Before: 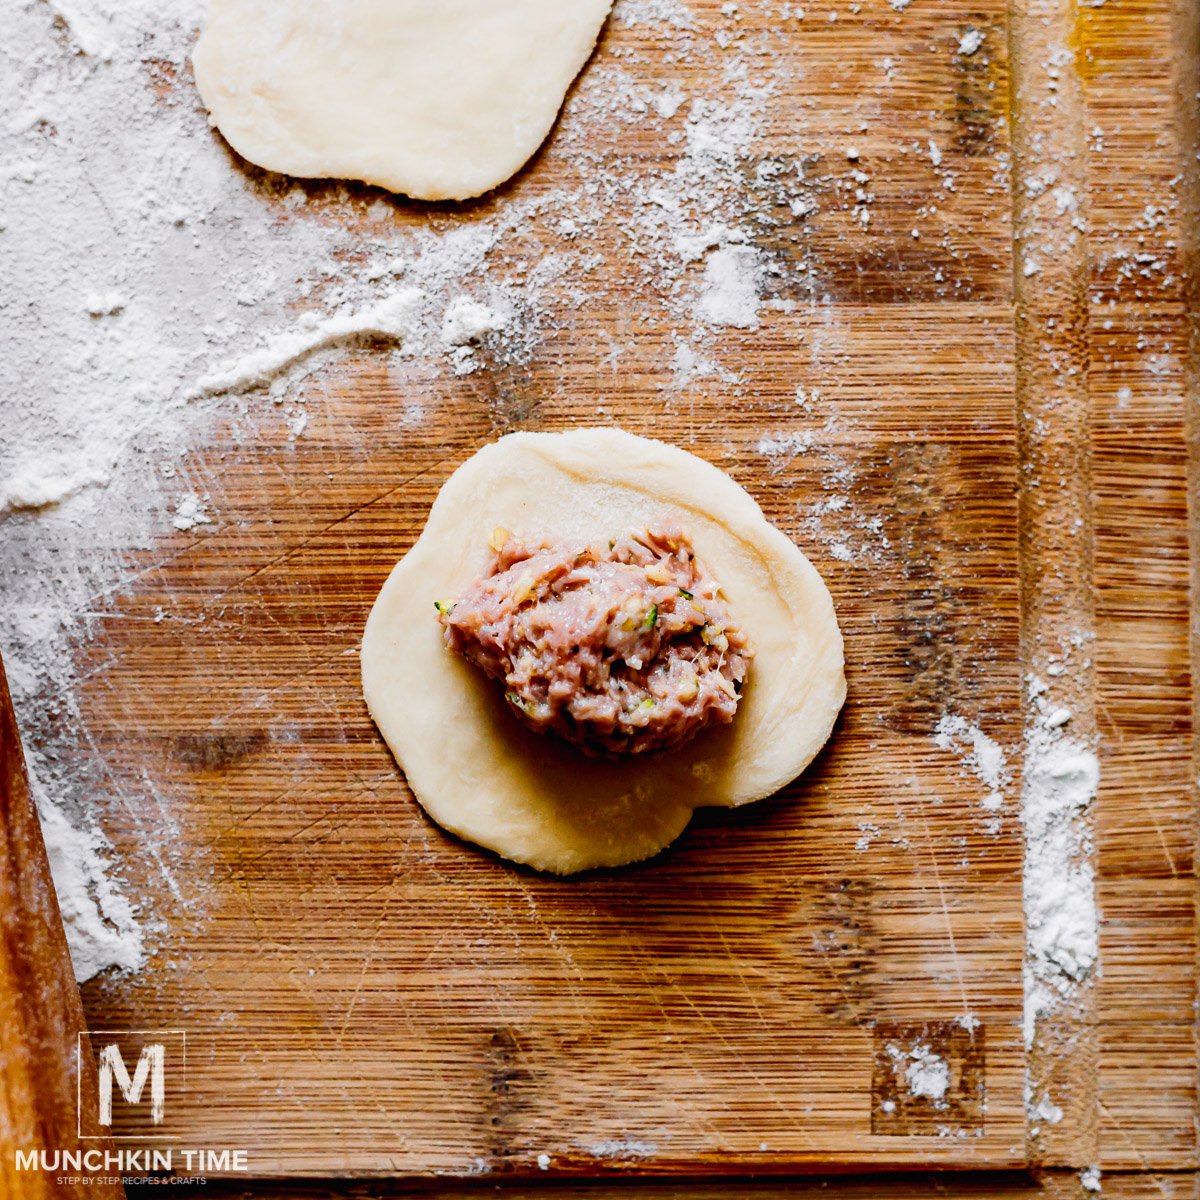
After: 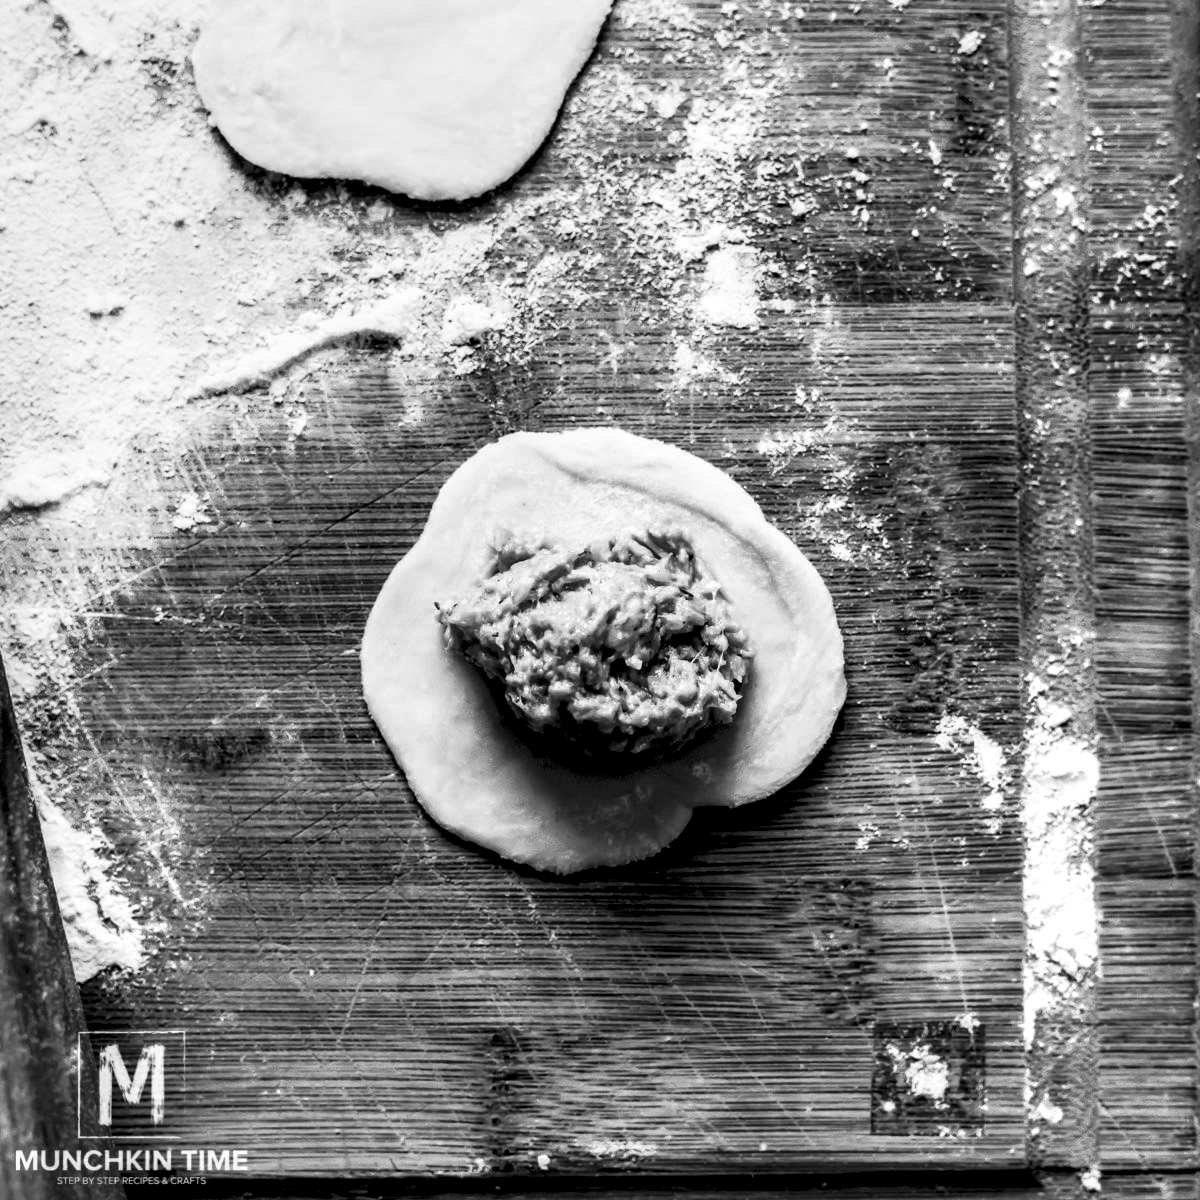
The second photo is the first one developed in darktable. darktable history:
contrast brightness saturation: saturation -0.17
base curve: curves: ch0 [(0, 0) (0.088, 0.125) (0.176, 0.251) (0.354, 0.501) (0.613, 0.749) (1, 0.877)], preserve colors none
color zones: curves: ch0 [(0.002, 0.589) (0.107, 0.484) (0.146, 0.249) (0.217, 0.352) (0.309, 0.525) (0.39, 0.404) (0.455, 0.169) (0.597, 0.055) (0.724, 0.212) (0.775, 0.691) (0.869, 0.571) (1, 0.587)]; ch1 [(0, 0) (0.143, 0) (0.286, 0) (0.429, 0) (0.571, 0) (0.714, 0) (0.857, 0)]
local contrast: highlights 60%, shadows 60%, detail 160%
exposure: black level correction 0.001, exposure -0.2 EV, compensate highlight preservation false
